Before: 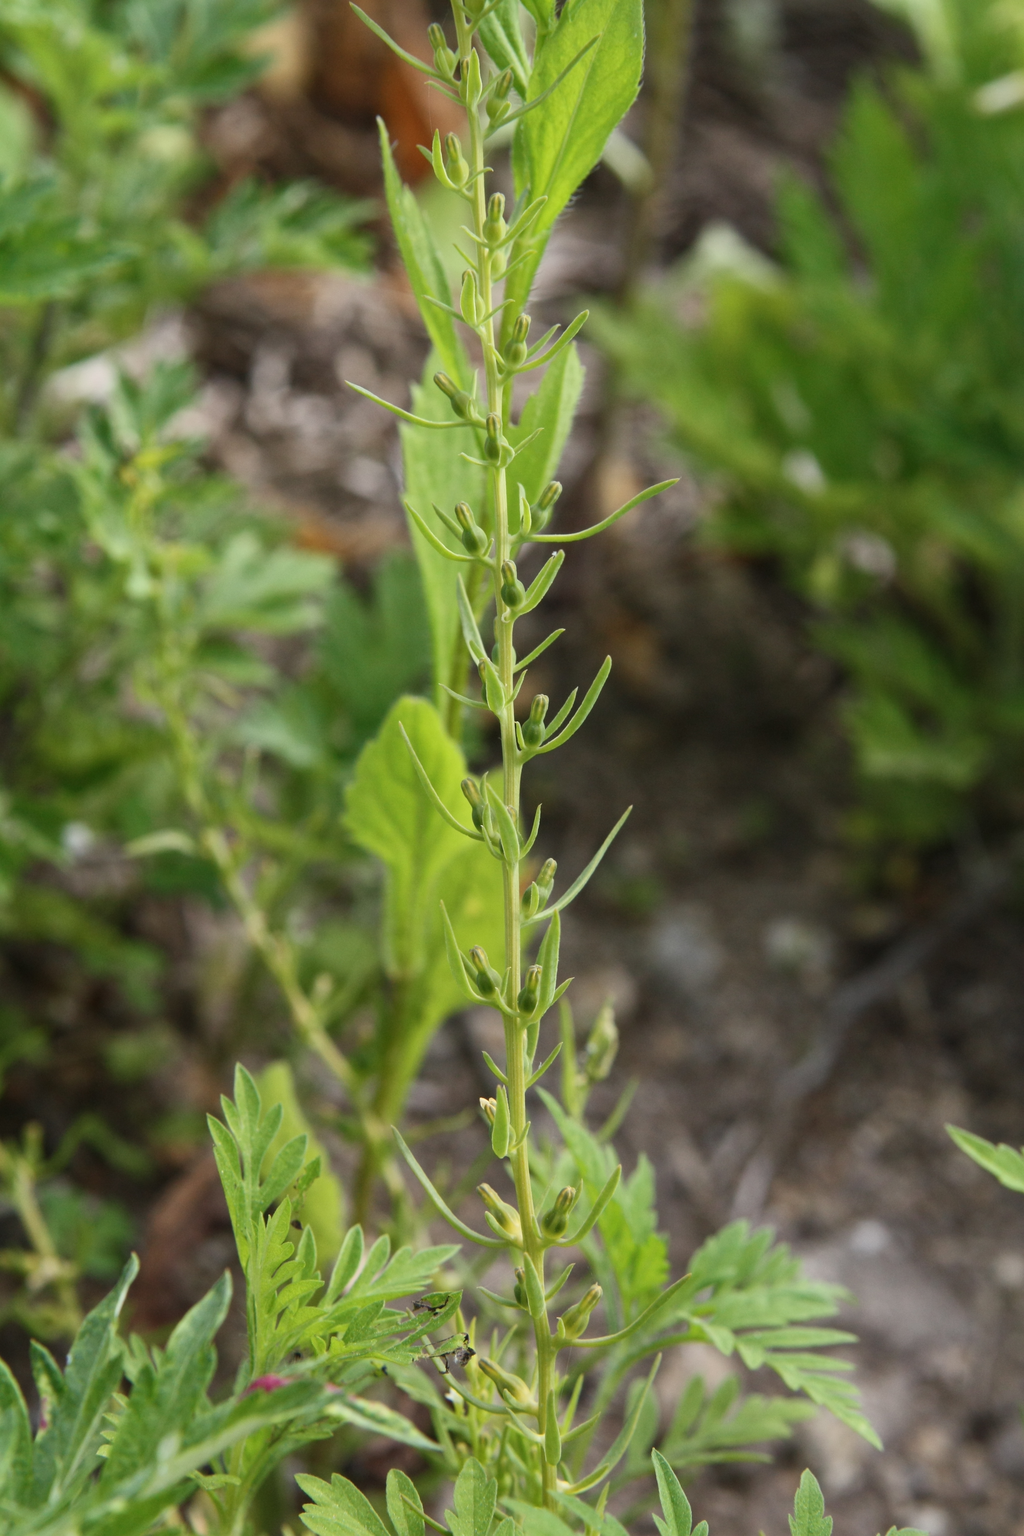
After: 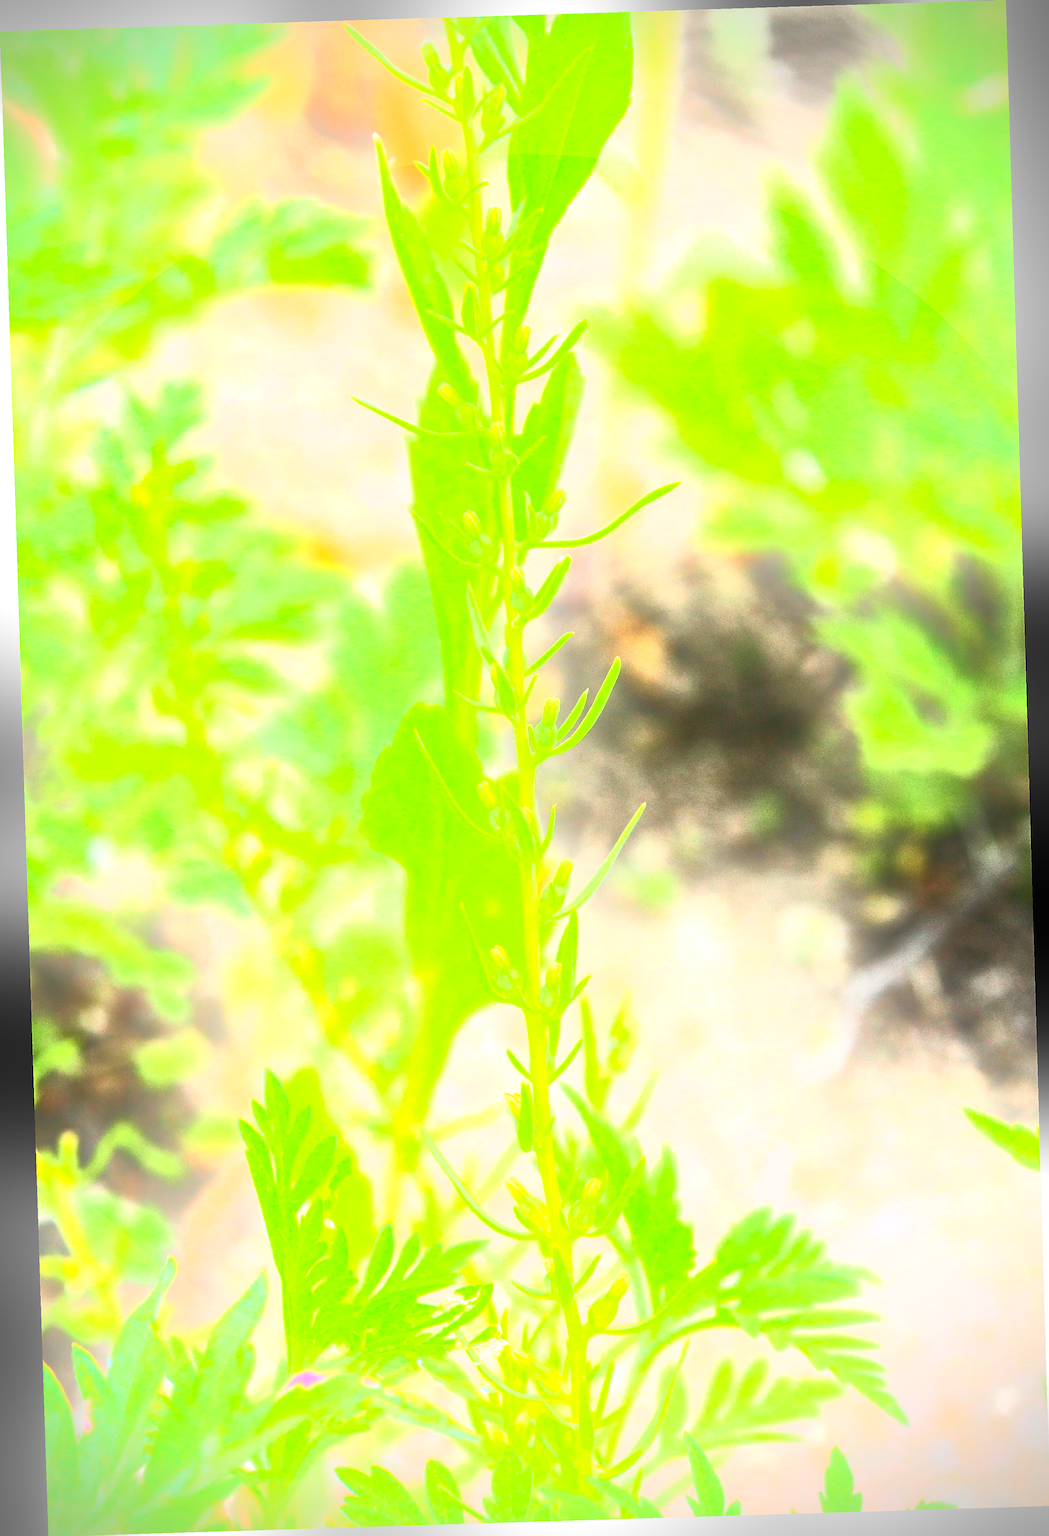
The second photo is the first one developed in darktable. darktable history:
bloom: size 38%, threshold 95%, strength 30%
sharpen: on, module defaults
contrast brightness saturation: contrast 0.83, brightness 0.59, saturation 0.59
exposure: exposure 2.04 EV, compensate highlight preservation false
rotate and perspective: rotation -1.77°, lens shift (horizontal) 0.004, automatic cropping off
vignetting: dithering 8-bit output, unbound false
